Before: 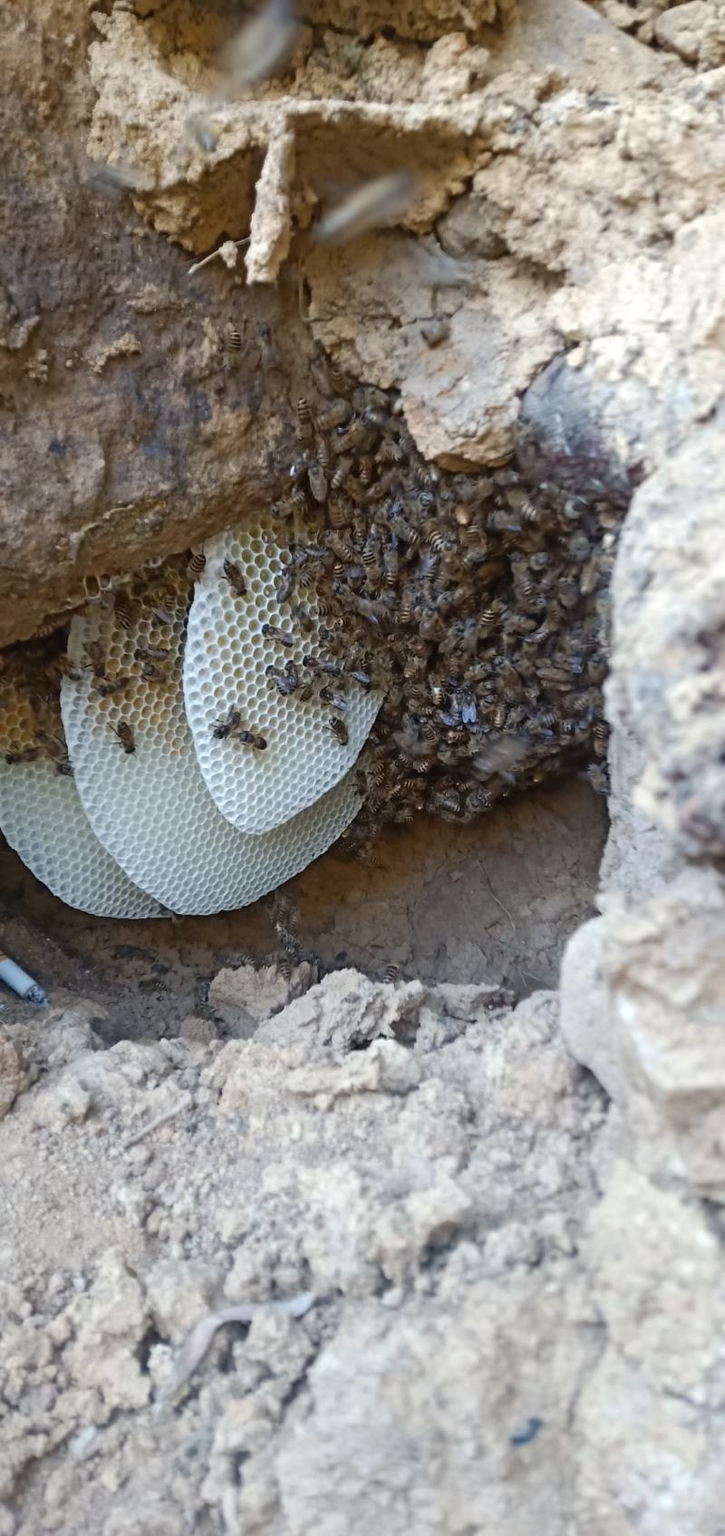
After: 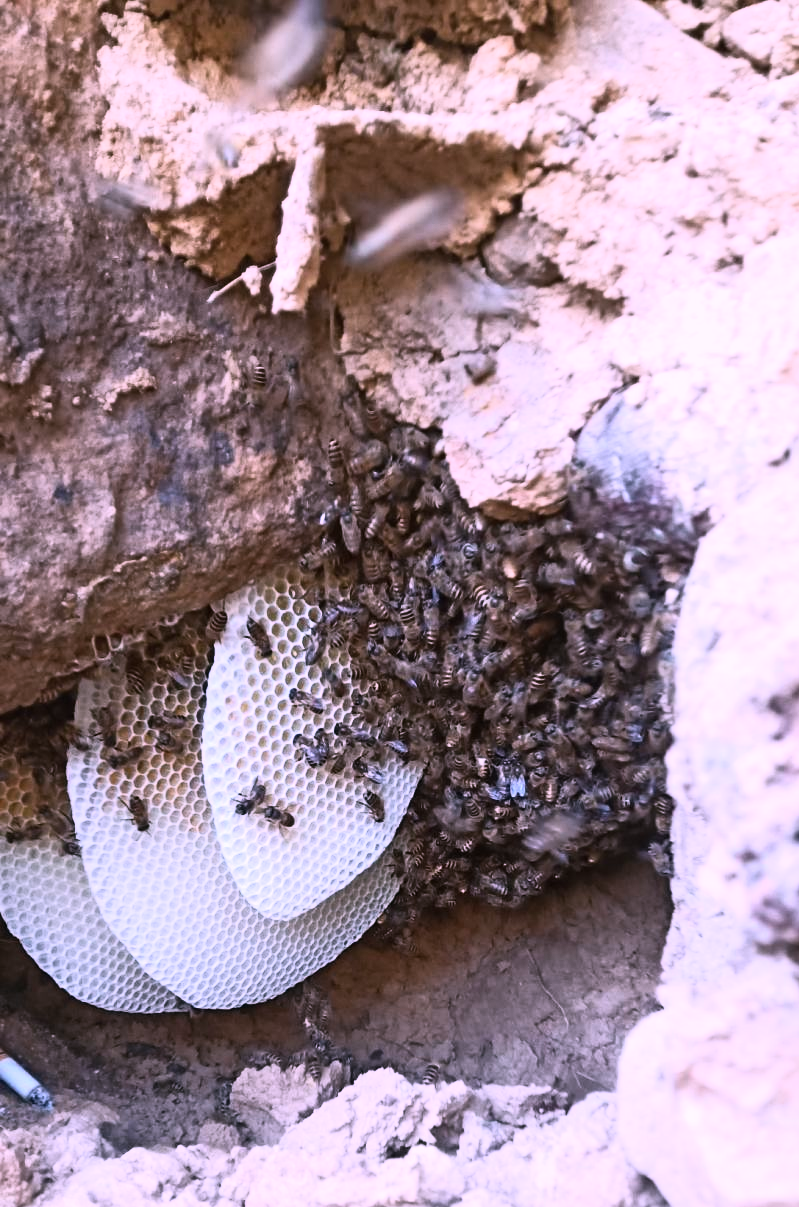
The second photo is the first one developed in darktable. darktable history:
base curve: curves: ch0 [(0, 0) (0.088, 0.125) (0.176, 0.251) (0.354, 0.501) (0.613, 0.749) (1, 0.877)]
crop: bottom 28.741%
tone equalizer: -8 EV -0.757 EV, -7 EV -0.727 EV, -6 EV -0.581 EV, -5 EV -0.413 EV, -3 EV 0.395 EV, -2 EV 0.6 EV, -1 EV 0.698 EV, +0 EV 0.778 EV, edges refinement/feathering 500, mask exposure compensation -1.57 EV, preserve details no
color correction: highlights a* 16.16, highlights b* -20.23
